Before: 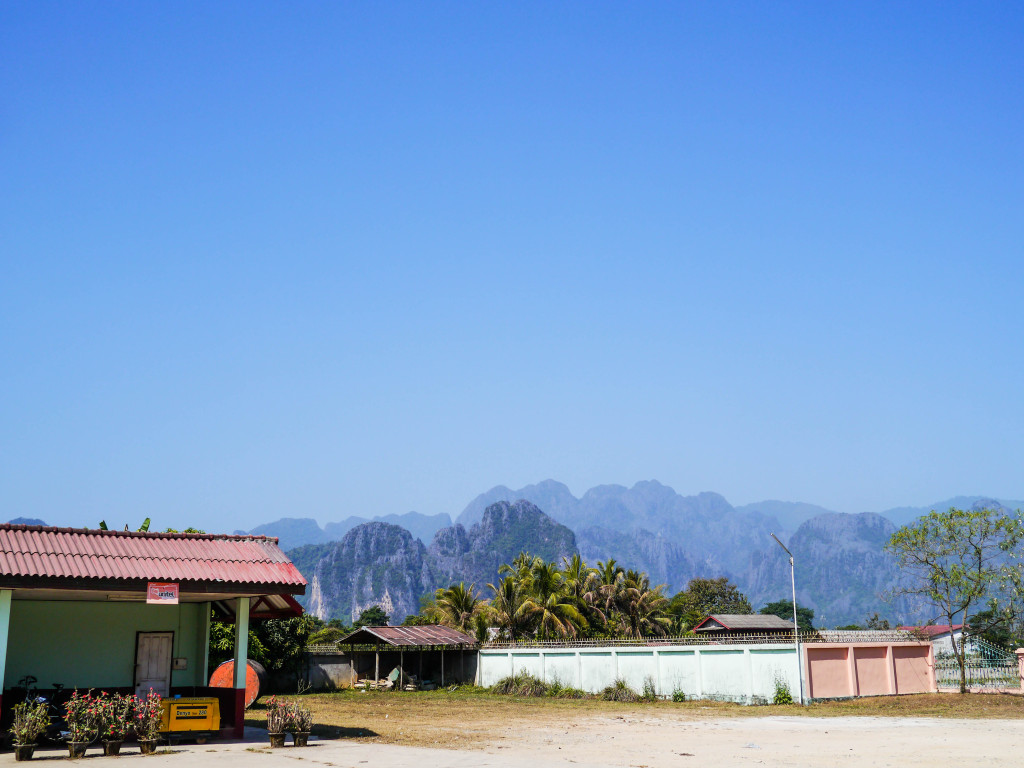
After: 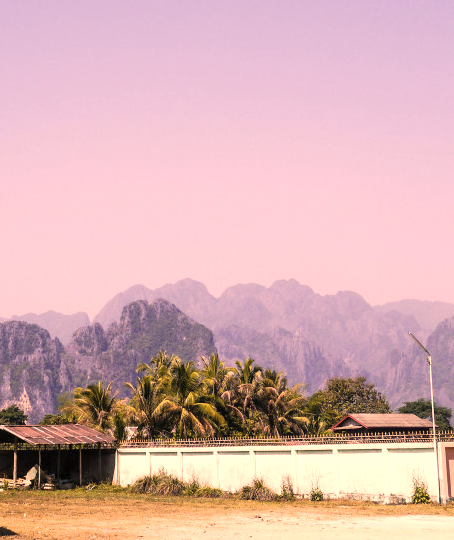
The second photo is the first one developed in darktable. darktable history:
color correction: highlights a* 40, highlights b* 40, saturation 0.69
exposure: exposure 0.496 EV, compensate highlight preservation false
crop: left 35.432%, top 26.233%, right 20.145%, bottom 3.432%
